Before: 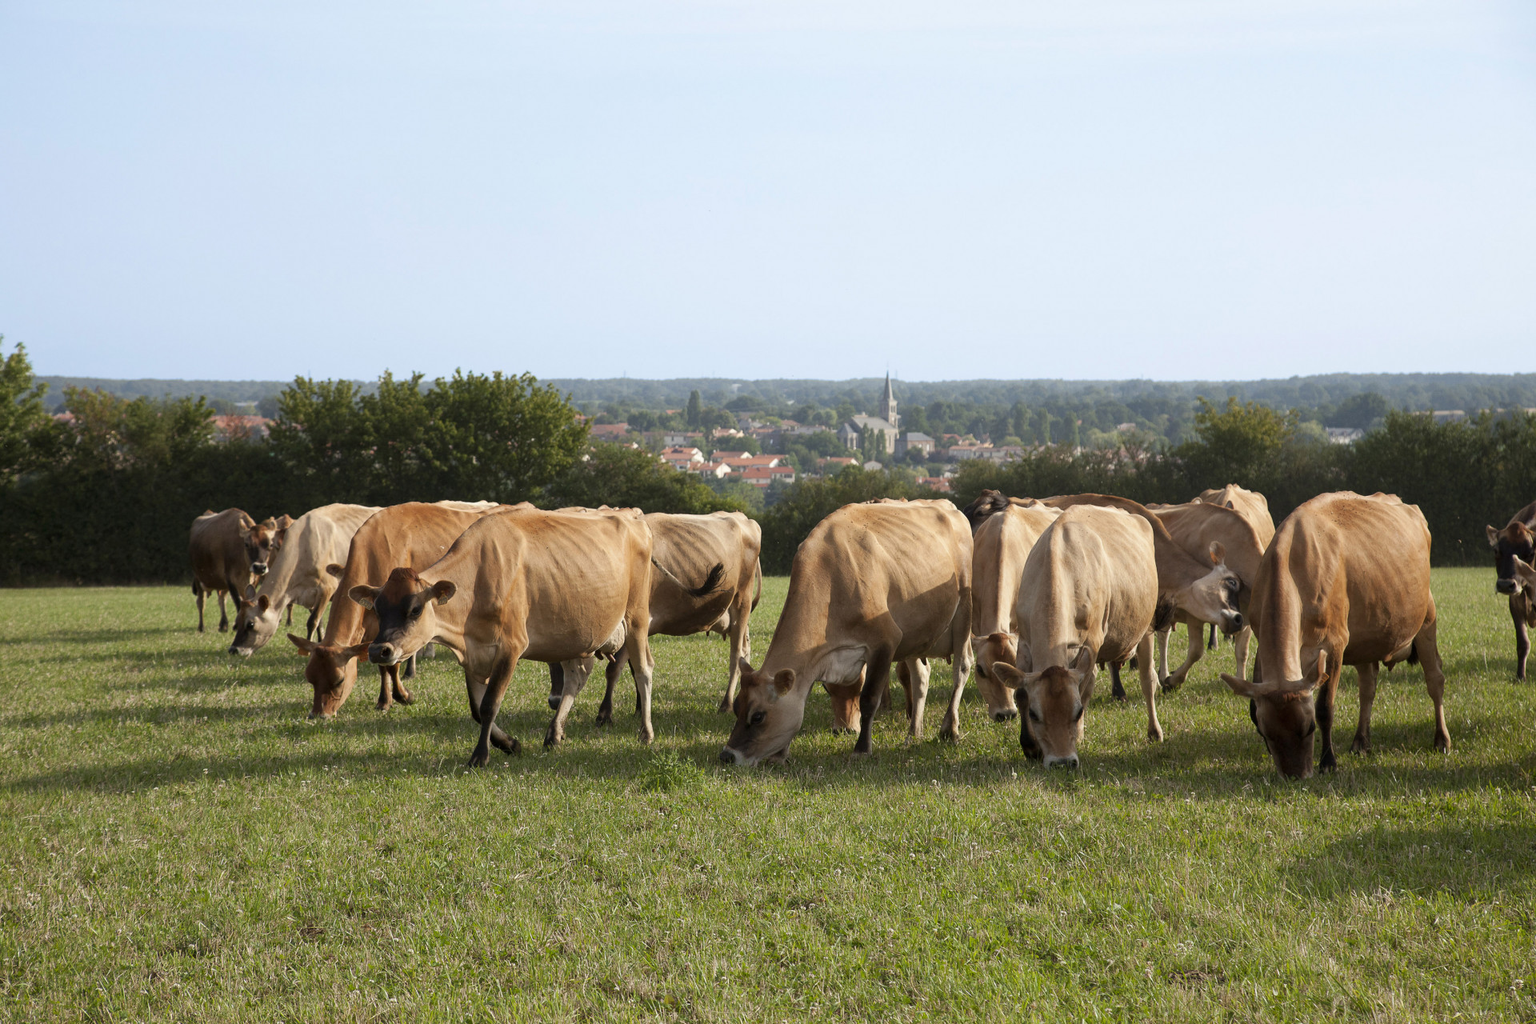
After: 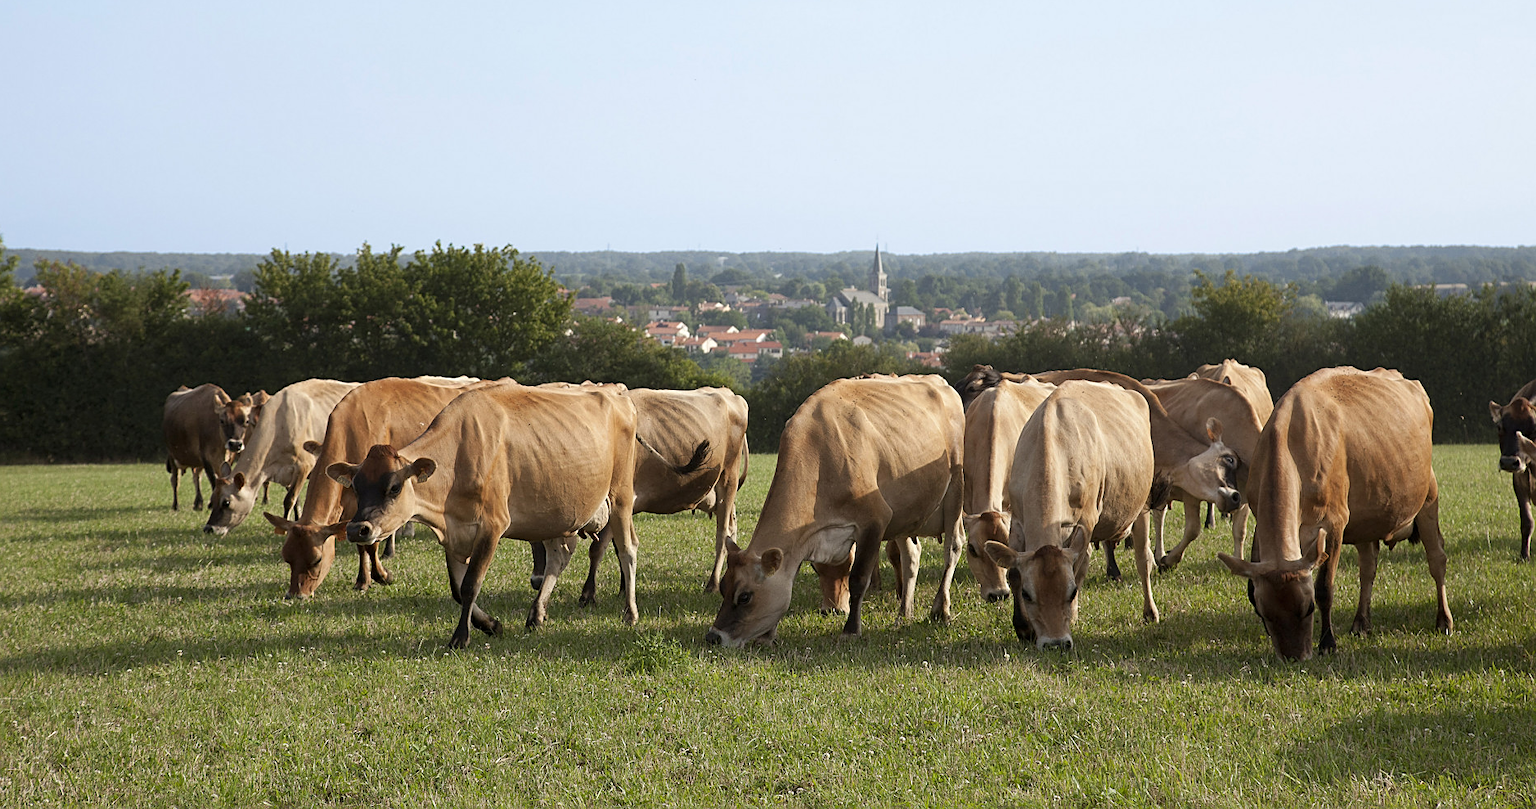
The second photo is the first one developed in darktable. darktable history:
crop and rotate: left 1.957%, top 12.984%, right 0.186%, bottom 9.621%
sharpen: on, module defaults
